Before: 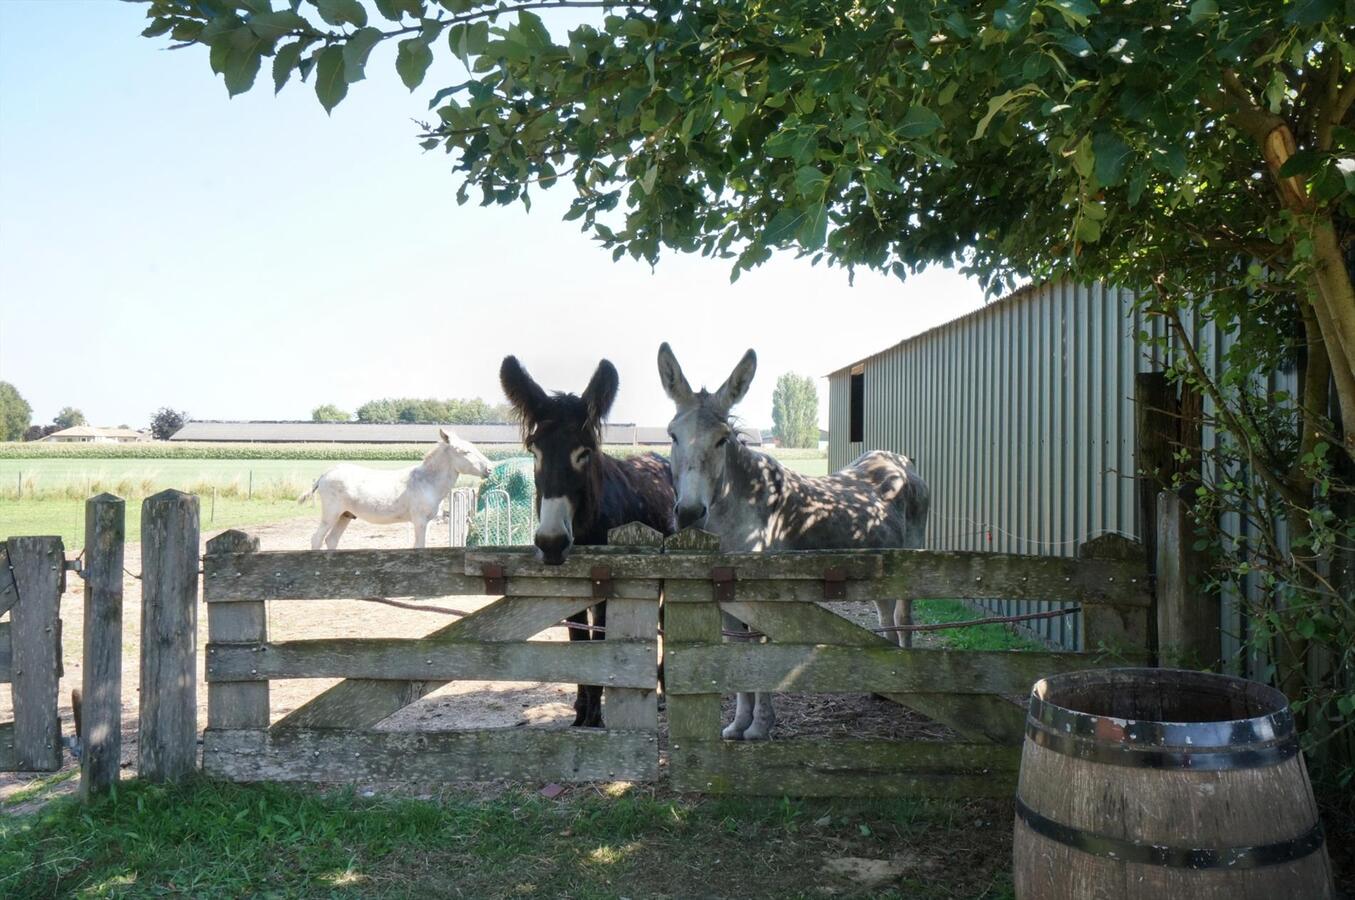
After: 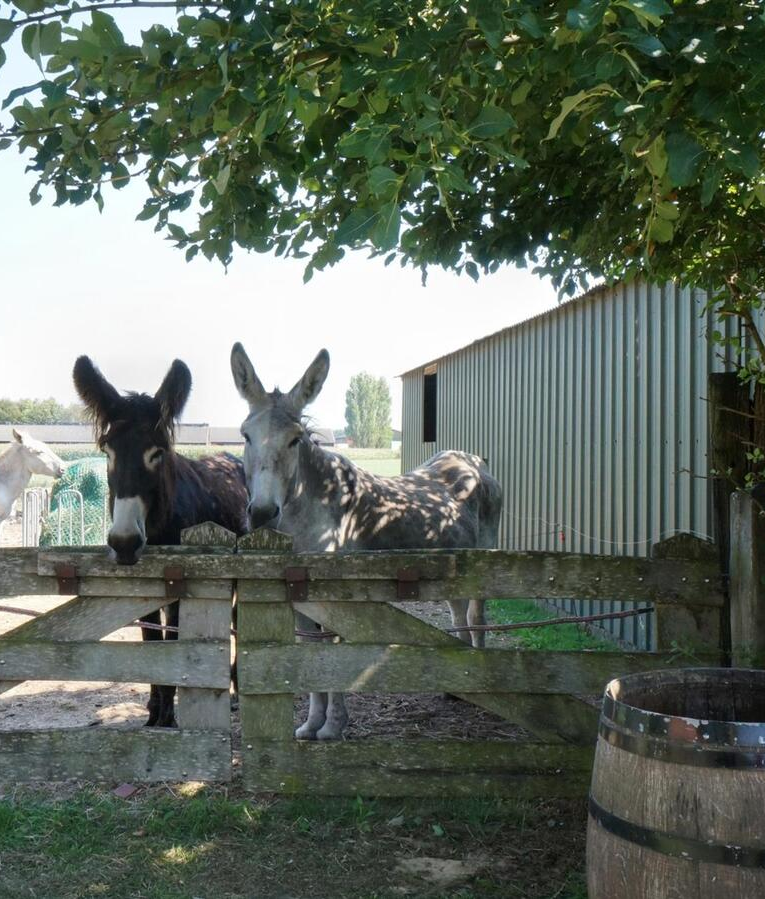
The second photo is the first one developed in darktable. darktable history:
crop: left 31.534%, top 0.019%, right 12.004%
